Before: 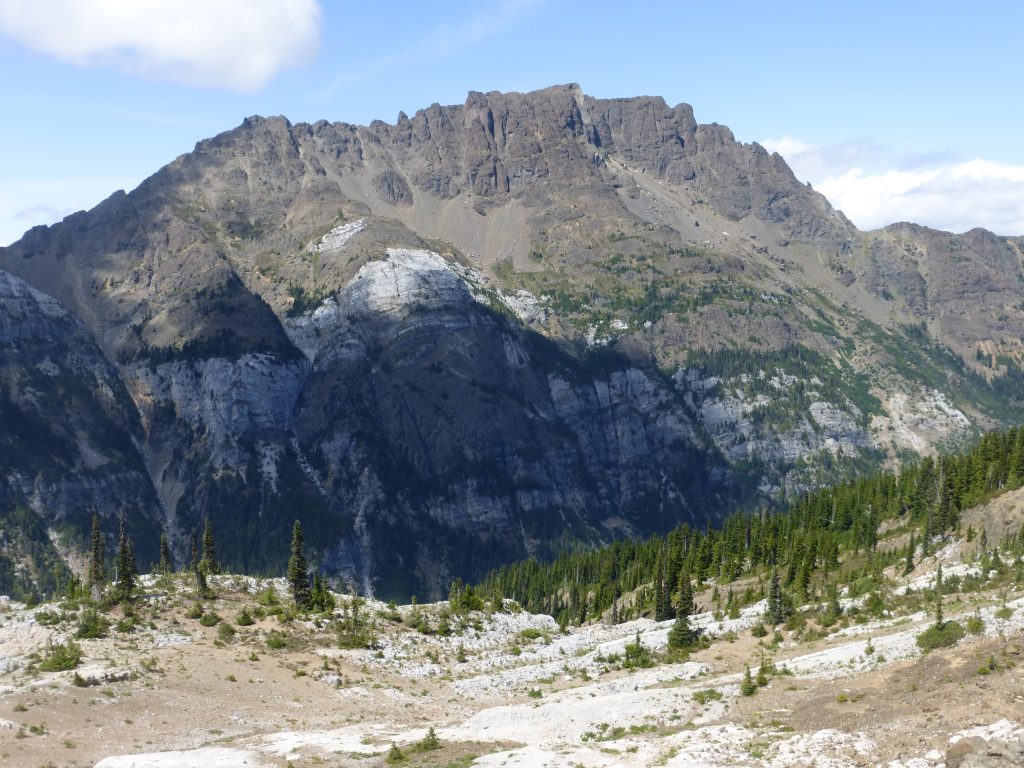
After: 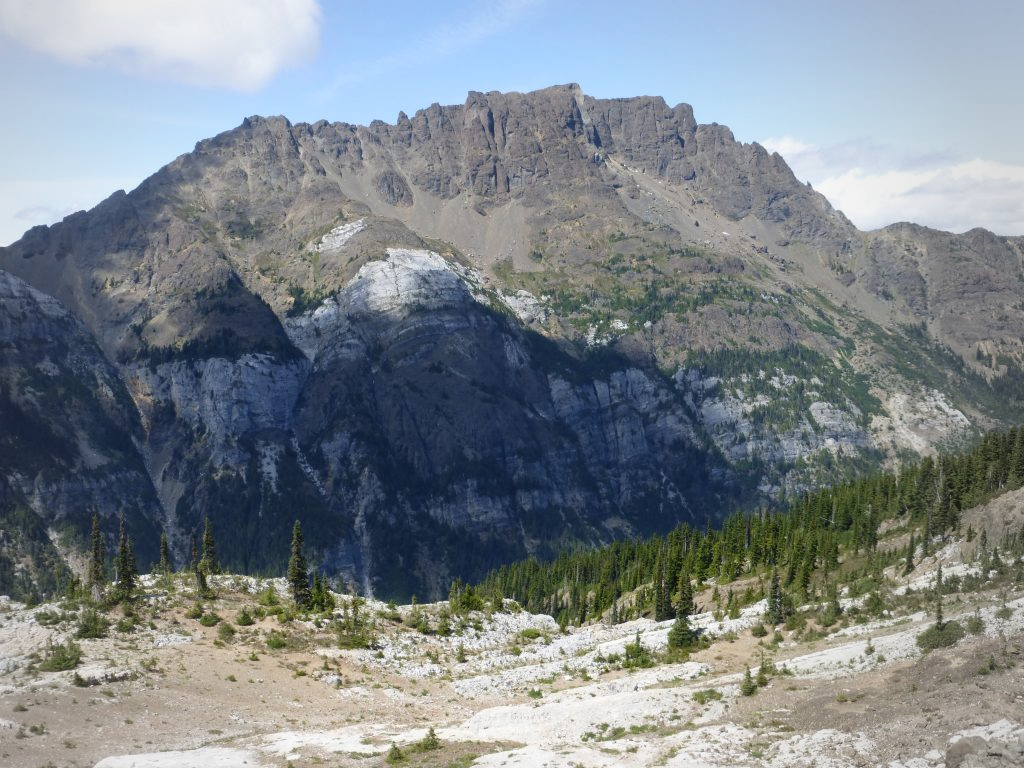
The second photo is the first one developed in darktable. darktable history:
vignetting: fall-off start 67.05%, brightness -0.278, center (-0.119, -0.003), width/height ratio 1.013
